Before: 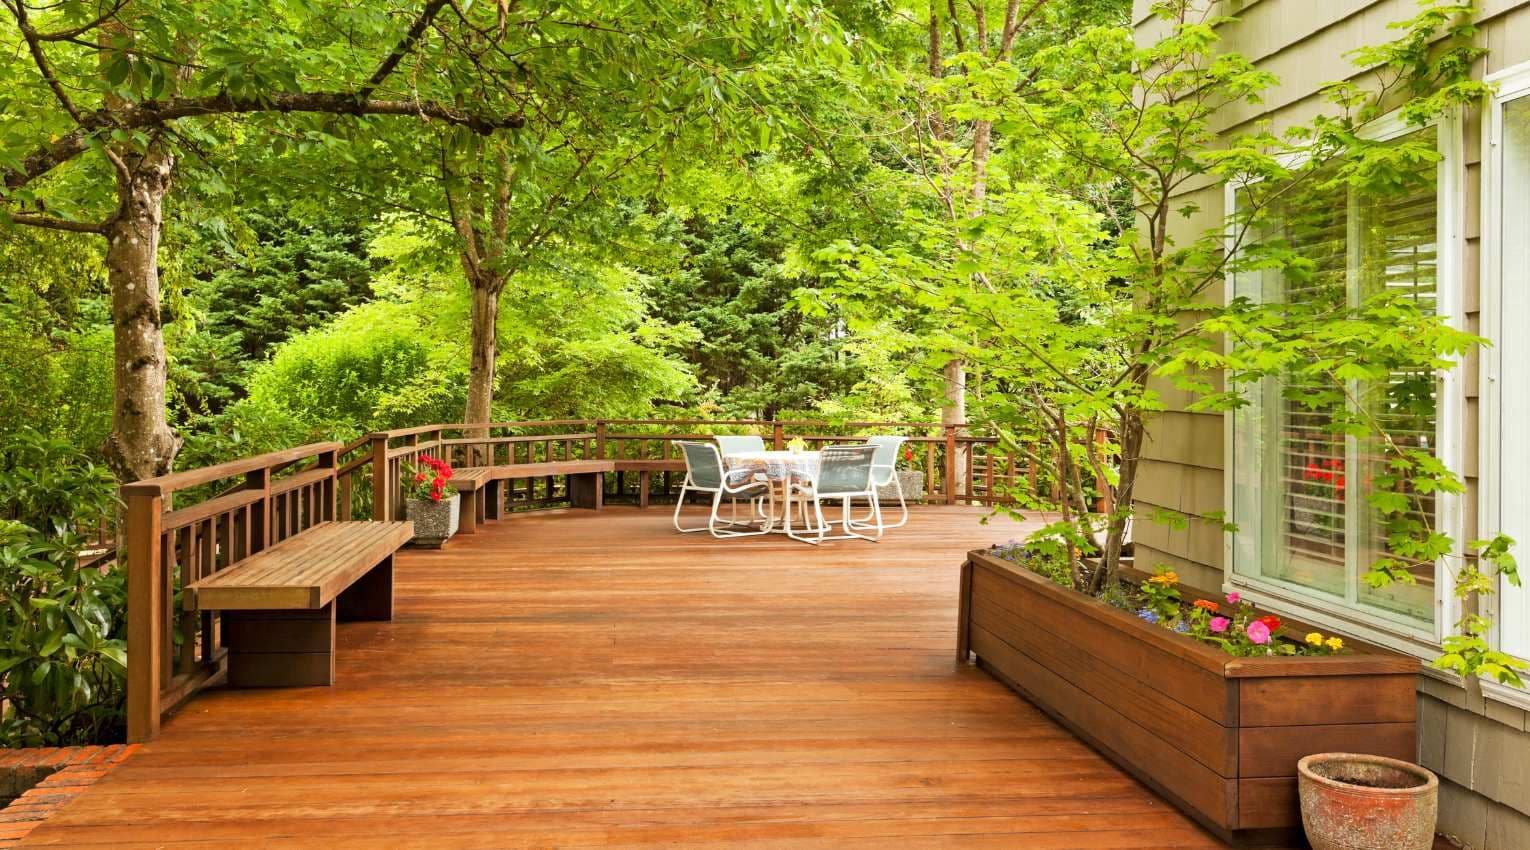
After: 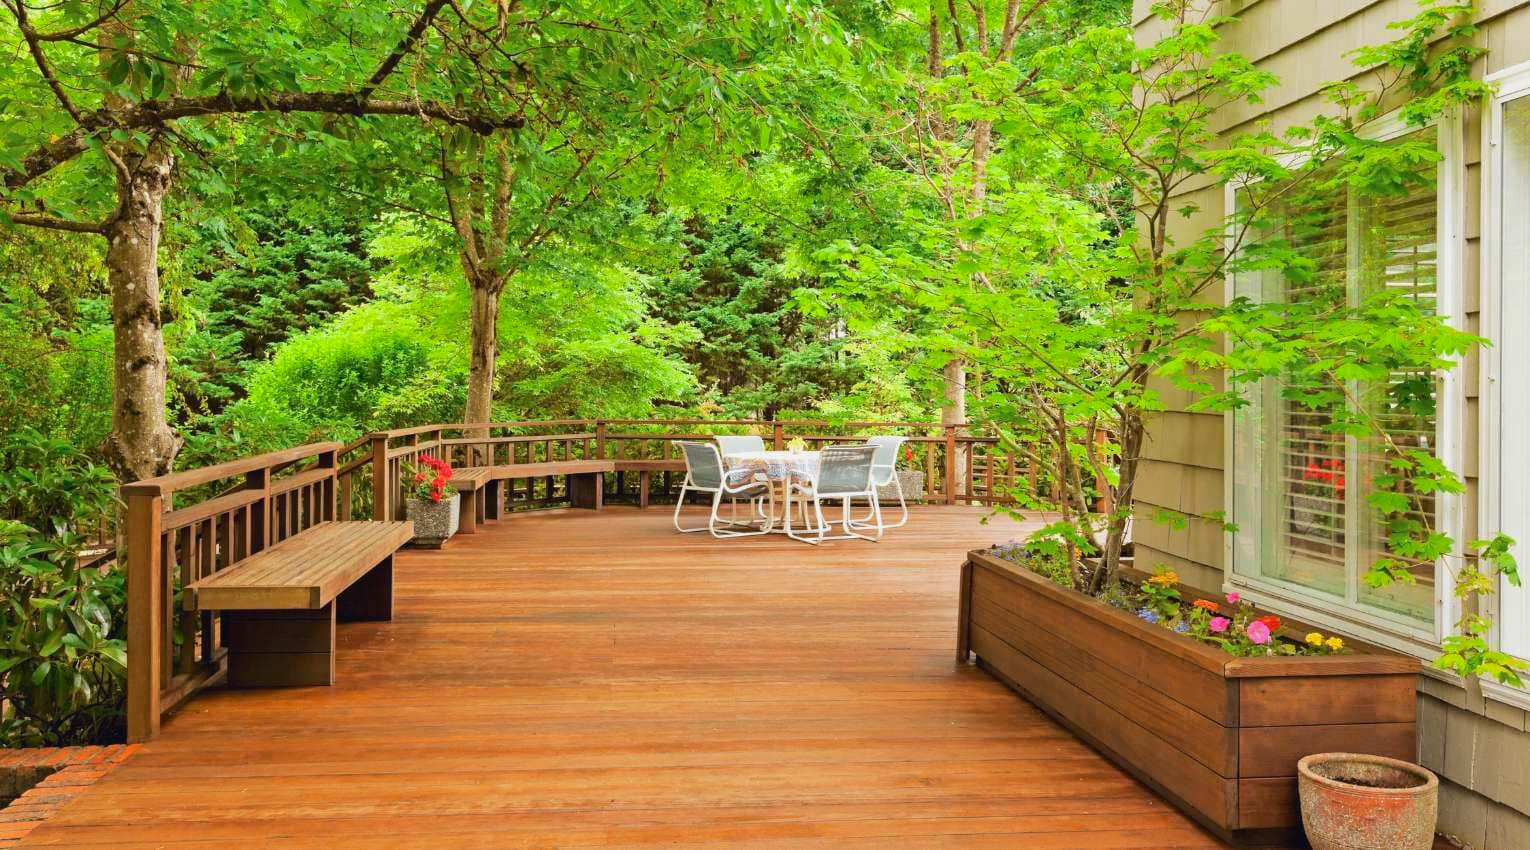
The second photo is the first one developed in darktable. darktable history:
tone curve: curves: ch0 [(0, 0.026) (0.175, 0.178) (0.463, 0.502) (0.796, 0.764) (1, 0.961)]; ch1 [(0, 0) (0.437, 0.398) (0.469, 0.472) (0.505, 0.504) (0.553, 0.552) (1, 1)]; ch2 [(0, 0) (0.505, 0.495) (0.579, 0.579) (1, 1)], color space Lab, independent channels, preserve colors none
